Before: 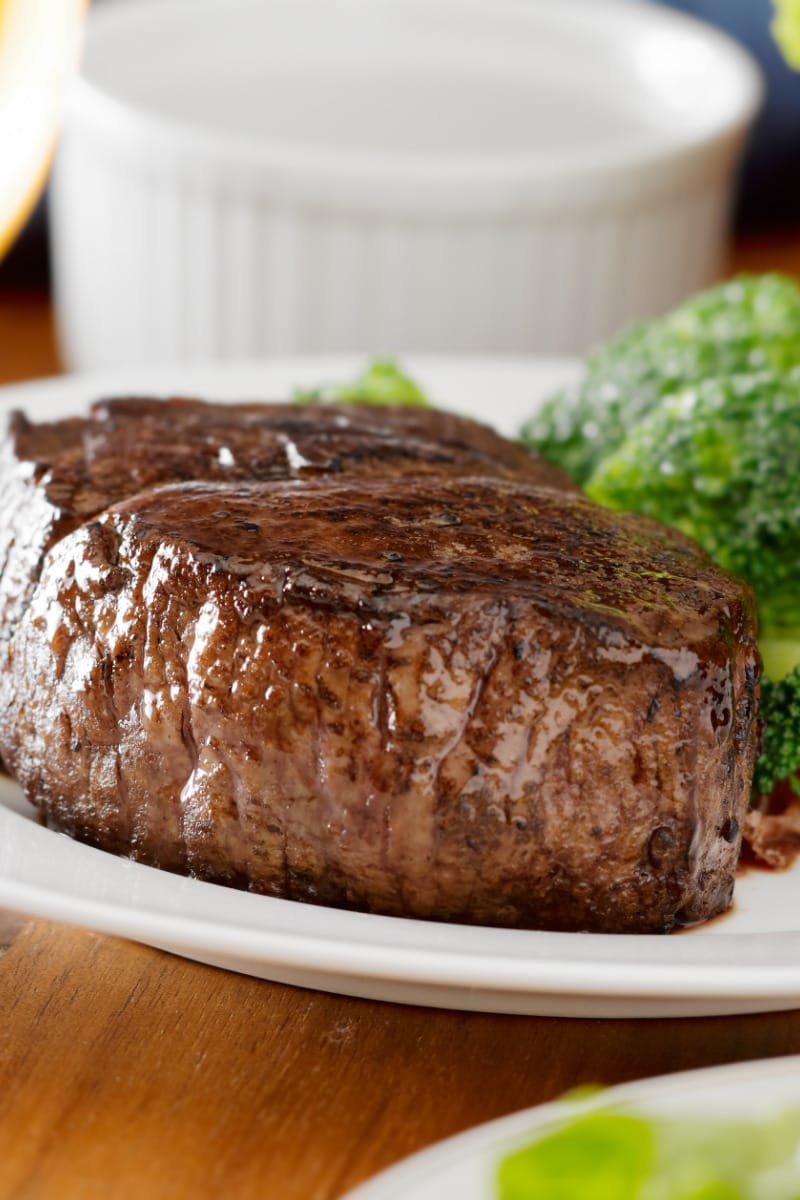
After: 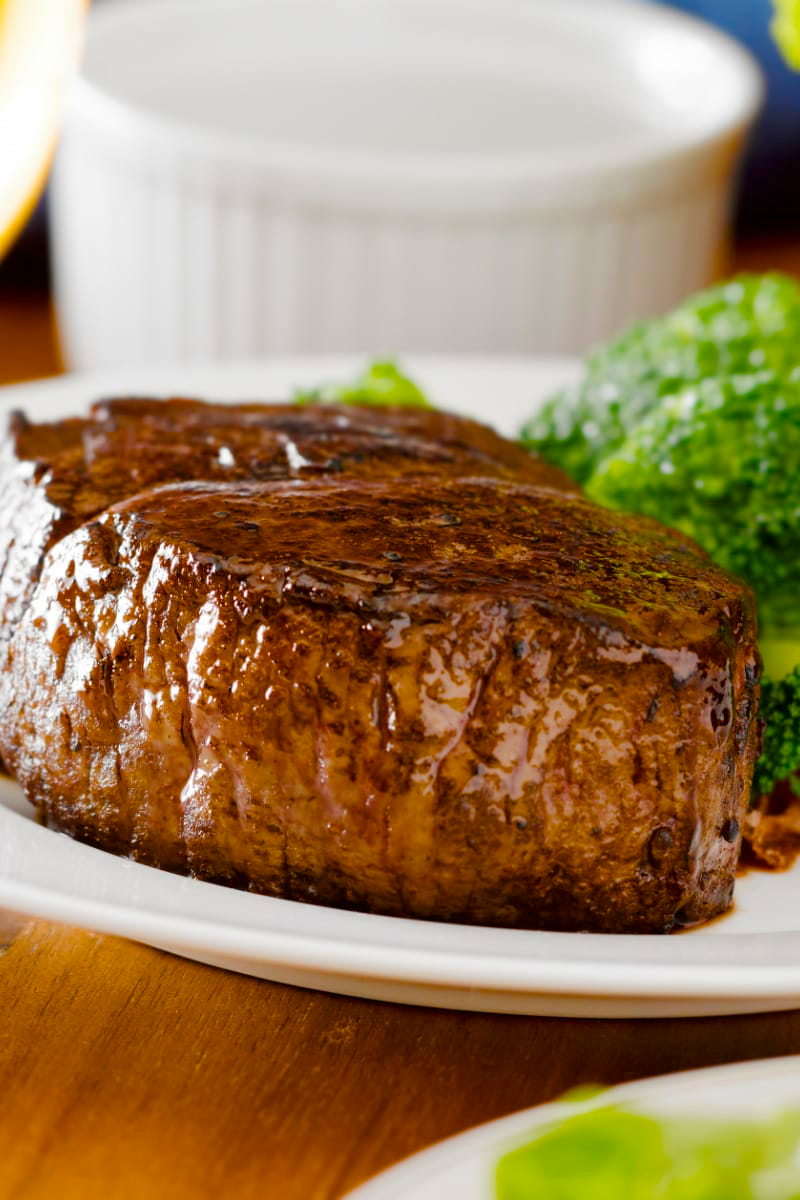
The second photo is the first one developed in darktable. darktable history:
color balance rgb: linear chroma grading › global chroma 14.456%, perceptual saturation grading › global saturation 38.909%, perceptual saturation grading › highlights -25.724%, perceptual saturation grading › mid-tones 35.141%, perceptual saturation grading › shadows 36.17%
